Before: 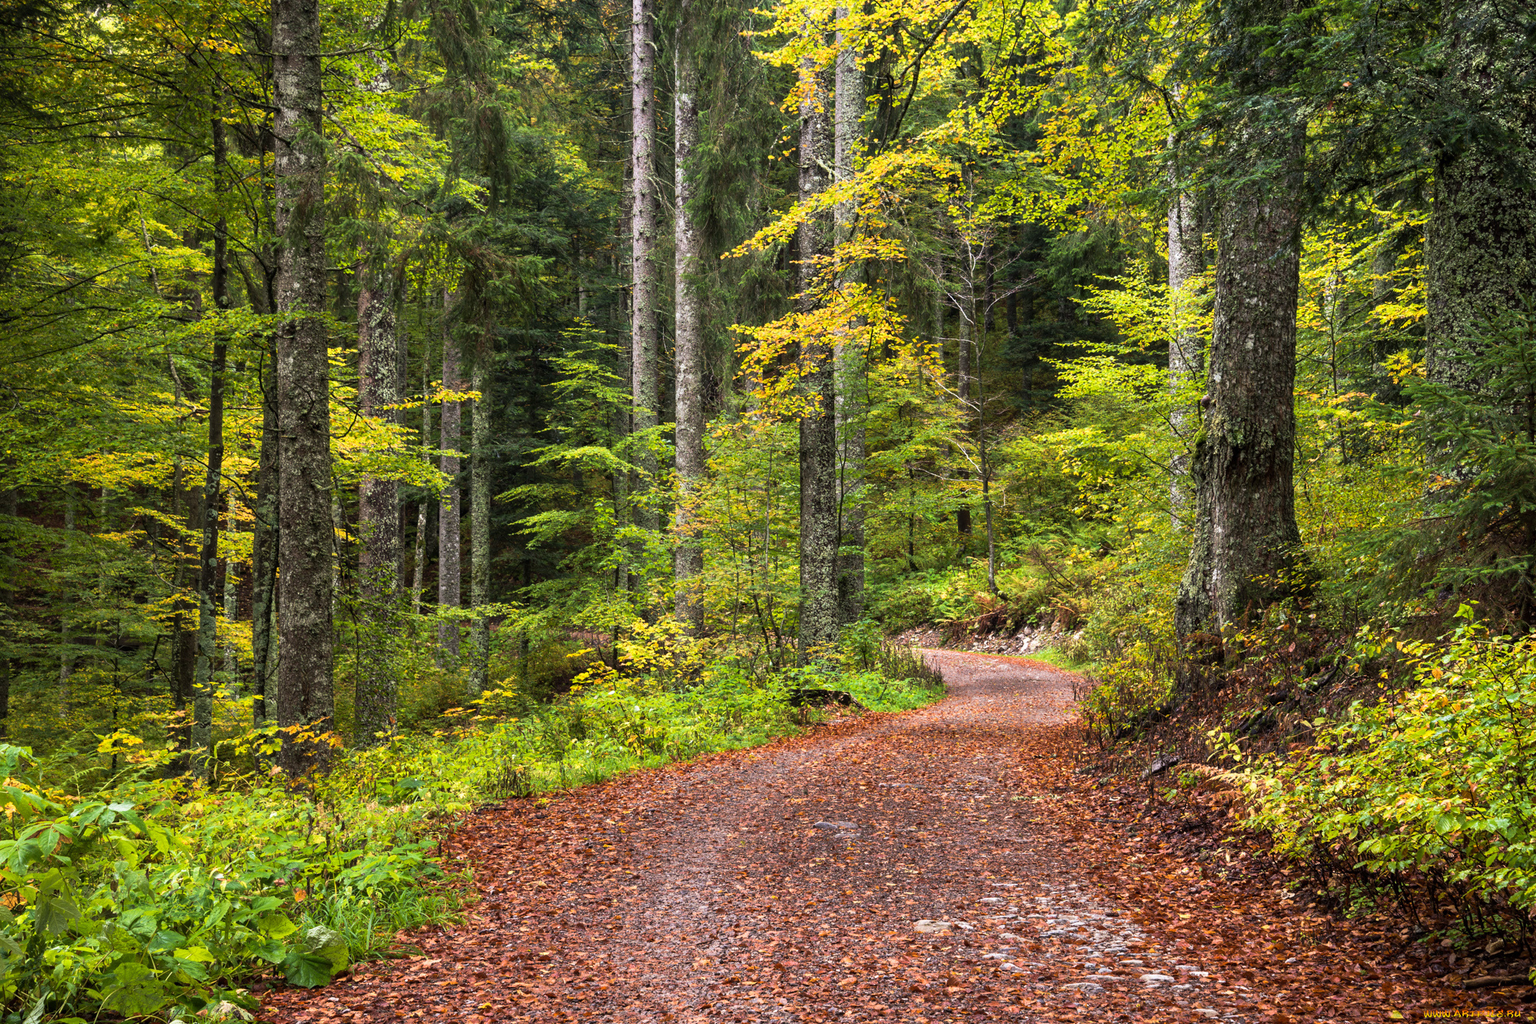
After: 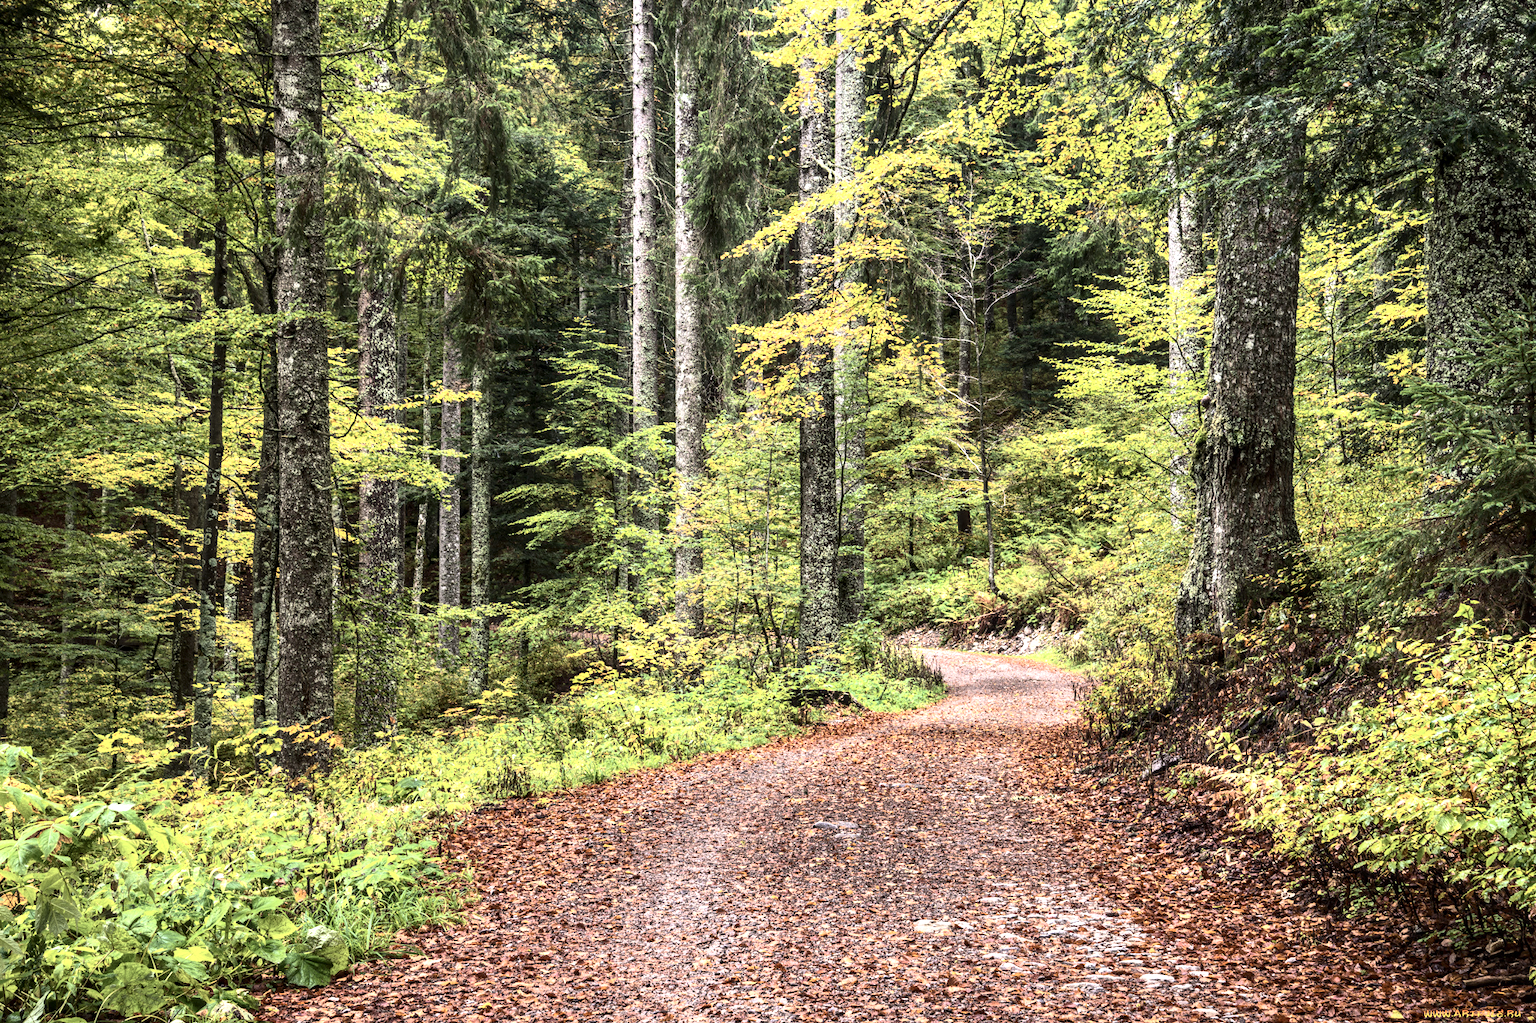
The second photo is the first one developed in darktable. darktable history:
local contrast: on, module defaults
contrast brightness saturation: contrast 0.25, saturation -0.31
exposure: black level correction 0, exposure 0.7 EV, compensate exposure bias true, compensate highlight preservation false
